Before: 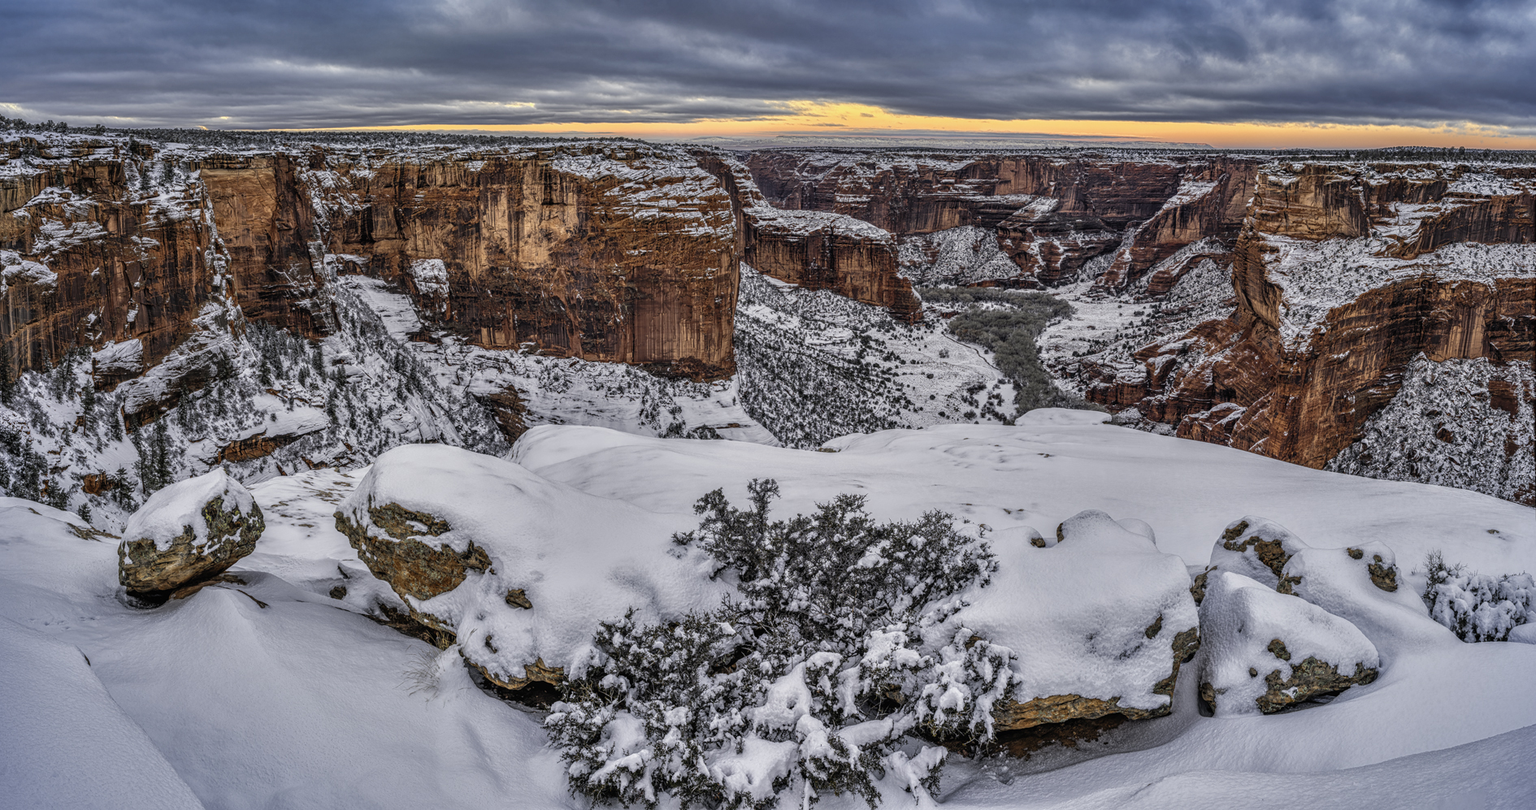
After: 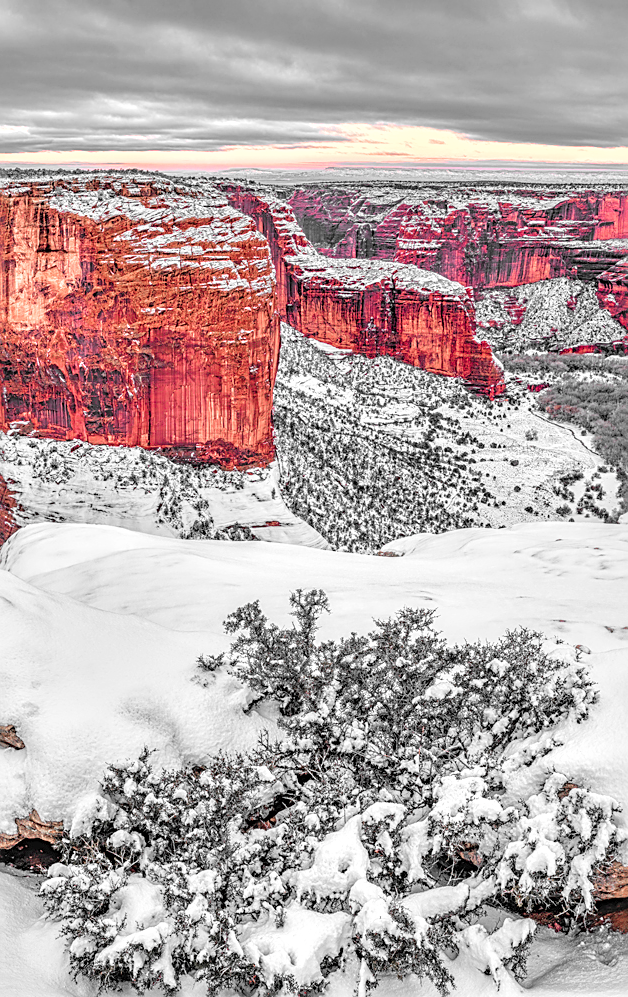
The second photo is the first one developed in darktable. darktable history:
color zones: curves: ch1 [(0, 0.831) (0.08, 0.771) (0.157, 0.268) (0.241, 0.207) (0.562, -0.005) (0.714, -0.013) (0.876, 0.01) (1, 0.831)]
contrast brightness saturation: brightness 0.15
crop: left 33.36%, right 33.36%
velvia: on, module defaults
exposure: exposure 0.556 EV, compensate highlight preservation false
white balance: red 1.045, blue 0.932
color calibration: illuminant as shot in camera, x 0.383, y 0.38, temperature 3949.15 K, gamut compression 1.66
sharpen: on, module defaults
